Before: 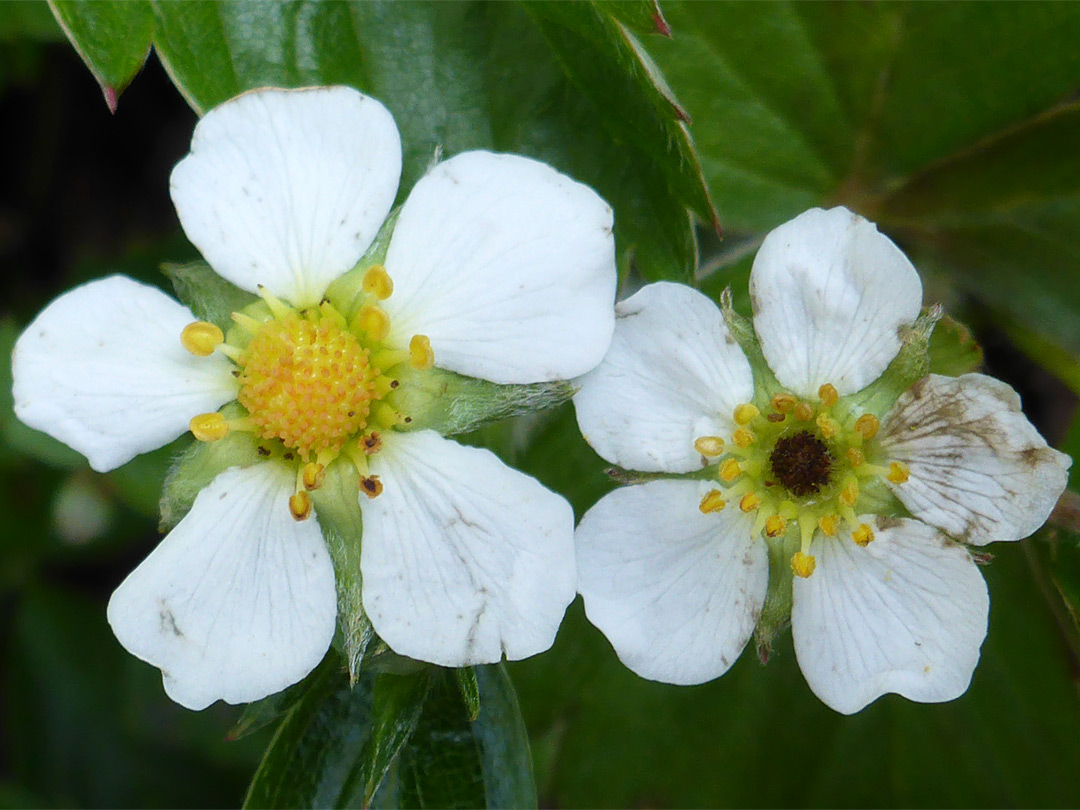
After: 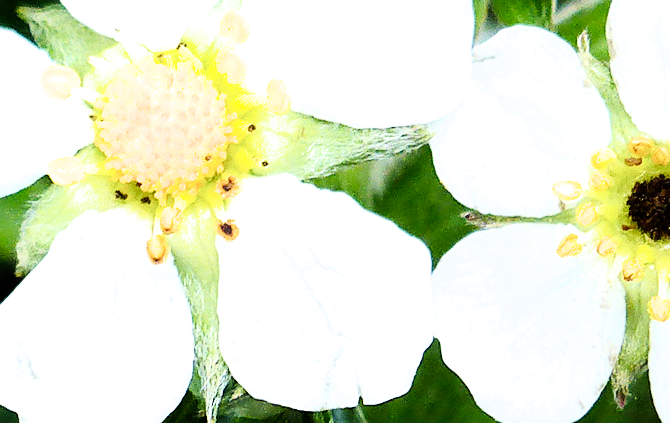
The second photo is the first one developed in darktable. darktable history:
tone curve: curves: ch0 [(0, 0) (0.004, 0.001) (0.133, 0.112) (0.325, 0.362) (0.832, 0.893) (1, 1)], preserve colors none
crop: left 13.282%, top 31.671%, right 24.667%, bottom 16.09%
filmic rgb: black relative exposure -5.39 EV, white relative exposure 2.89 EV, dynamic range scaling -37.44%, hardness 4.01, contrast 1.616, highlights saturation mix -1.25%, color science v6 (2022)
sharpen: amount 0.204
contrast brightness saturation: contrast 0.097, brightness 0.039, saturation 0.089
exposure: black level correction 0, exposure 1.2 EV, compensate exposure bias true, compensate highlight preservation false
